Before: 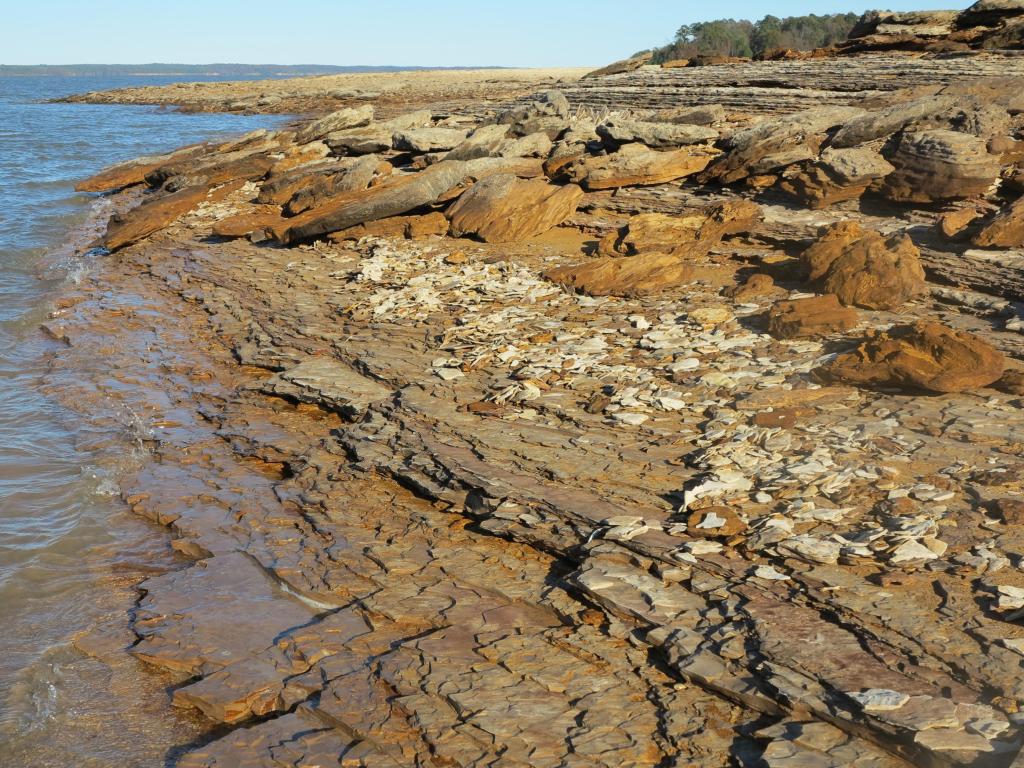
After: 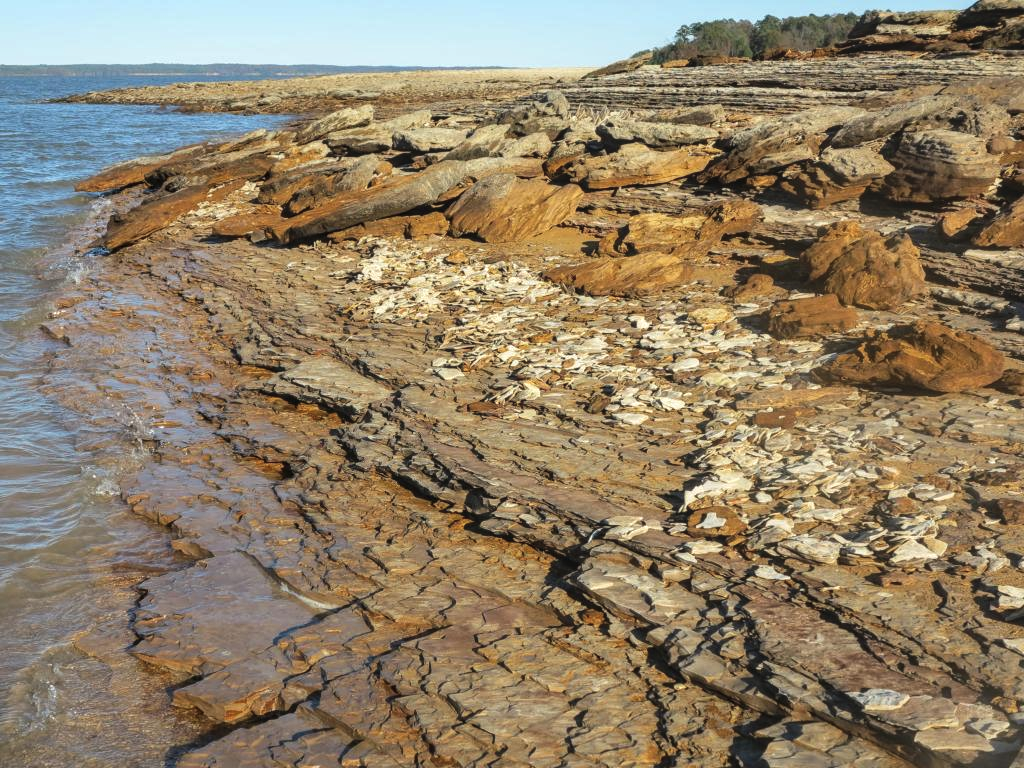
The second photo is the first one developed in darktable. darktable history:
local contrast: detail 130%
exposure: black level correction -0.008, exposure 0.068 EV, compensate highlight preservation false
shadows and highlights: shadows 37.84, highlights -27.62, soften with gaussian
